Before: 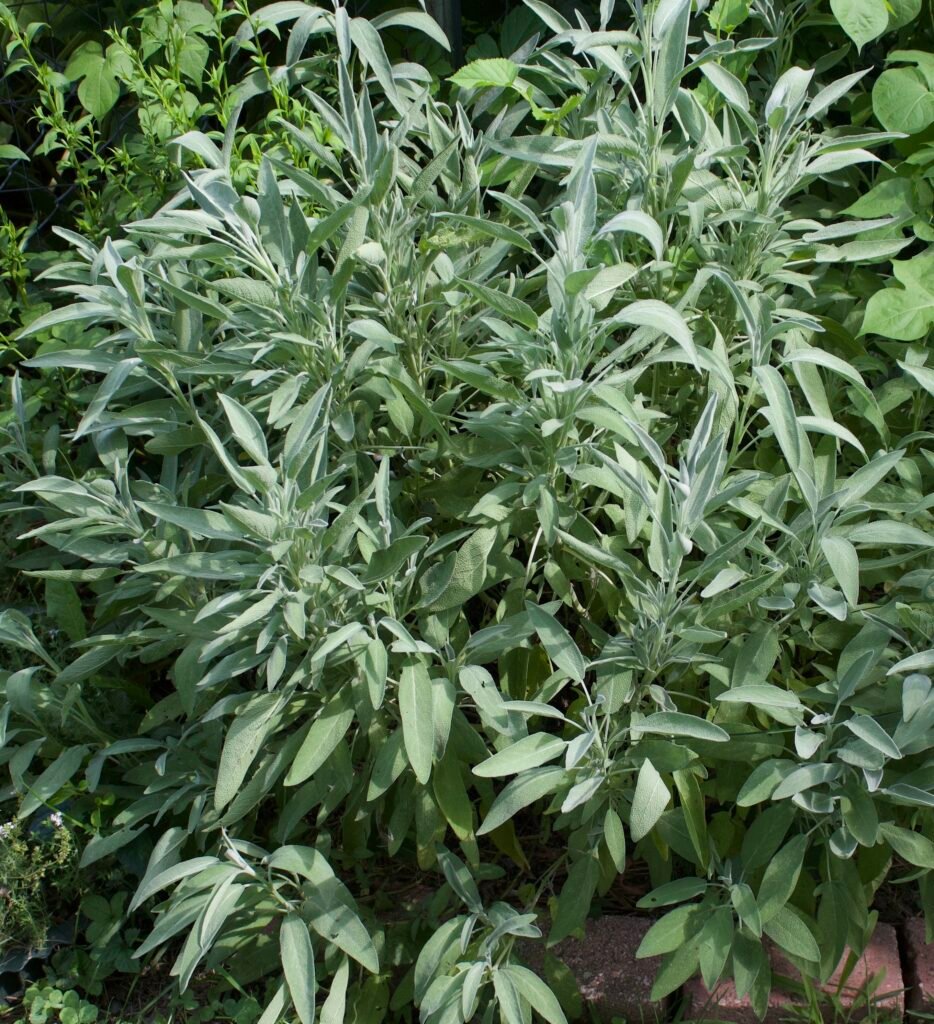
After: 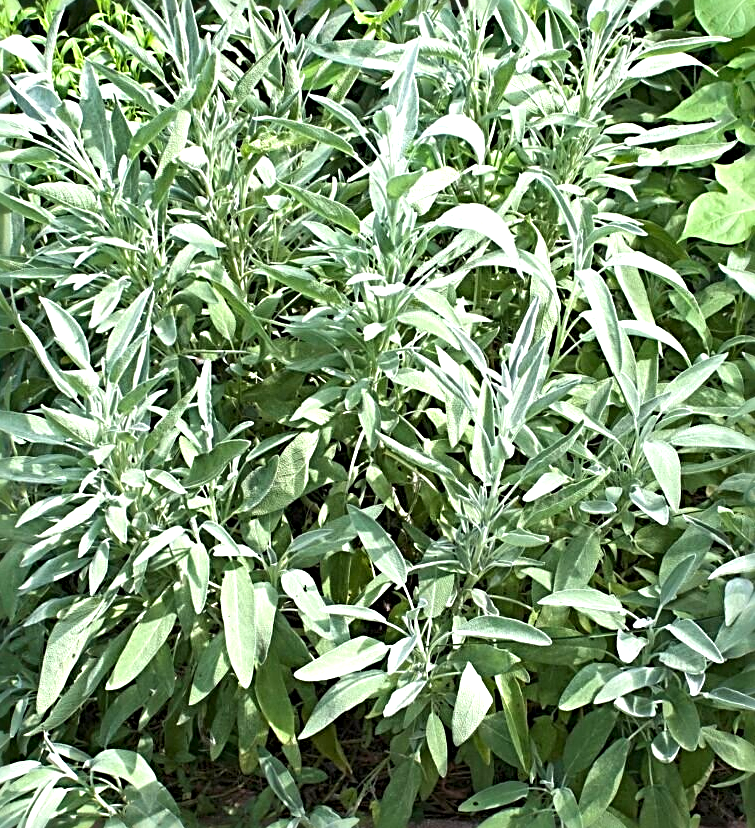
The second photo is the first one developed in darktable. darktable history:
exposure: black level correction 0, exposure 1 EV, compensate highlight preservation false
sharpen: radius 3.638, amount 0.933
crop: left 19.107%, top 9.411%, right 0.001%, bottom 9.727%
